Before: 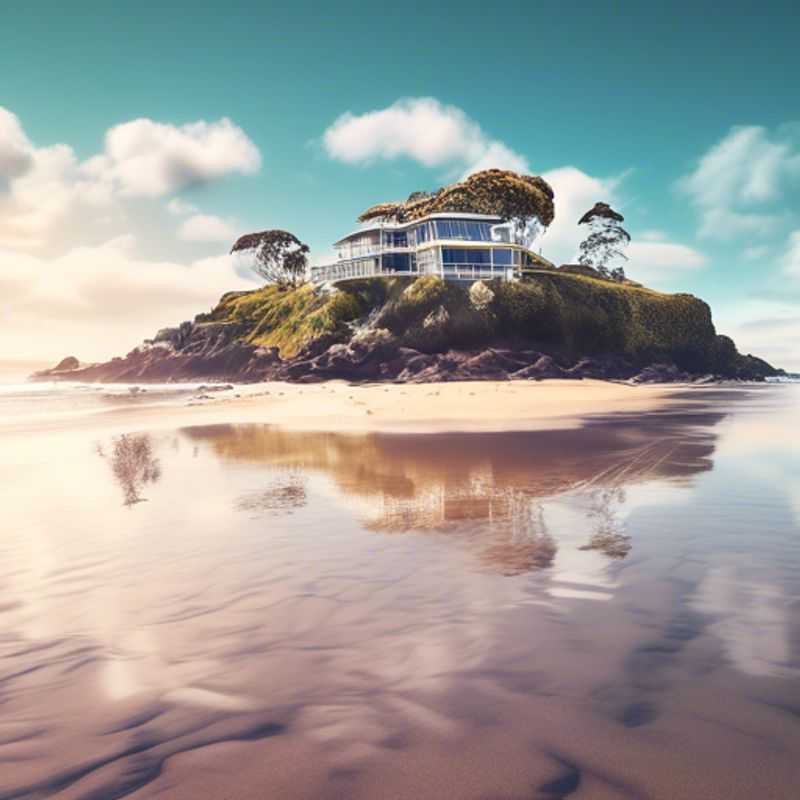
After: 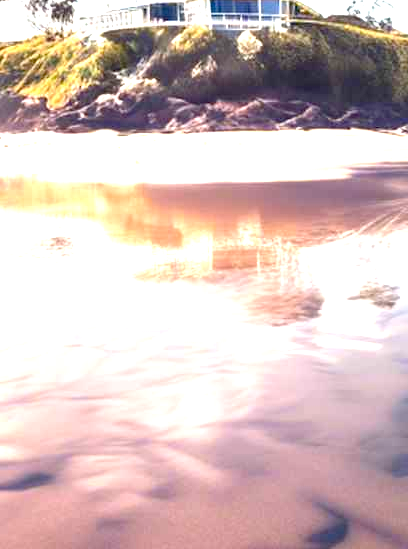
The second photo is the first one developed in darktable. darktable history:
crop and rotate: left 29.027%, top 31.32%, right 19.857%
exposure: black level correction 0.009, exposure 1.429 EV, compensate highlight preservation false
